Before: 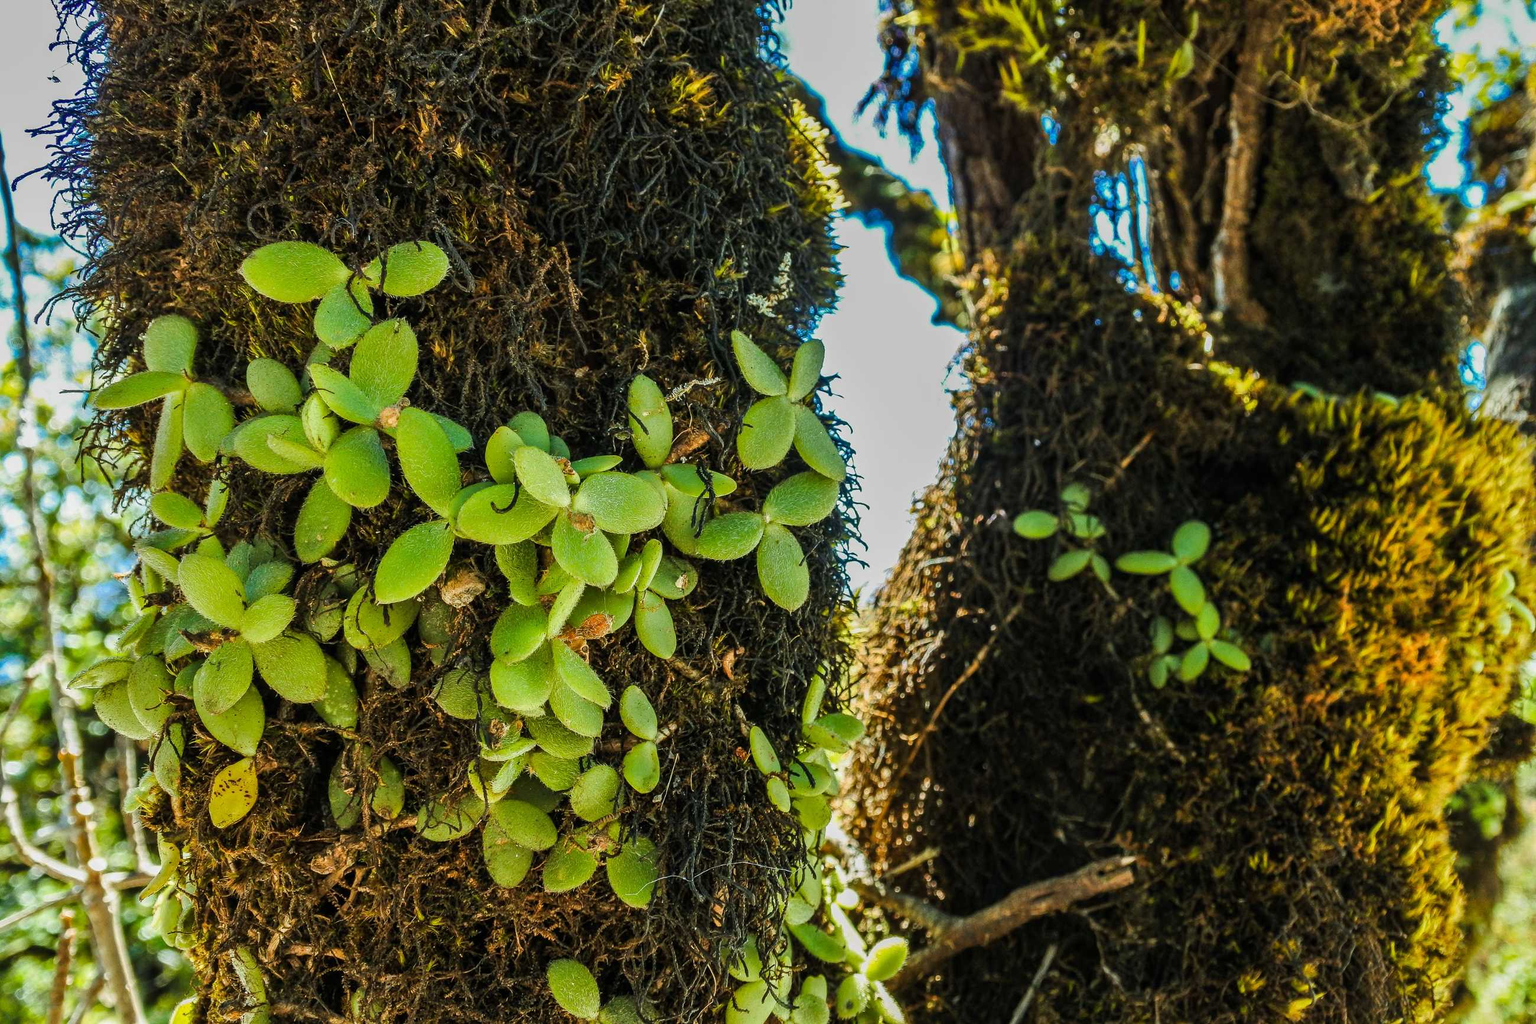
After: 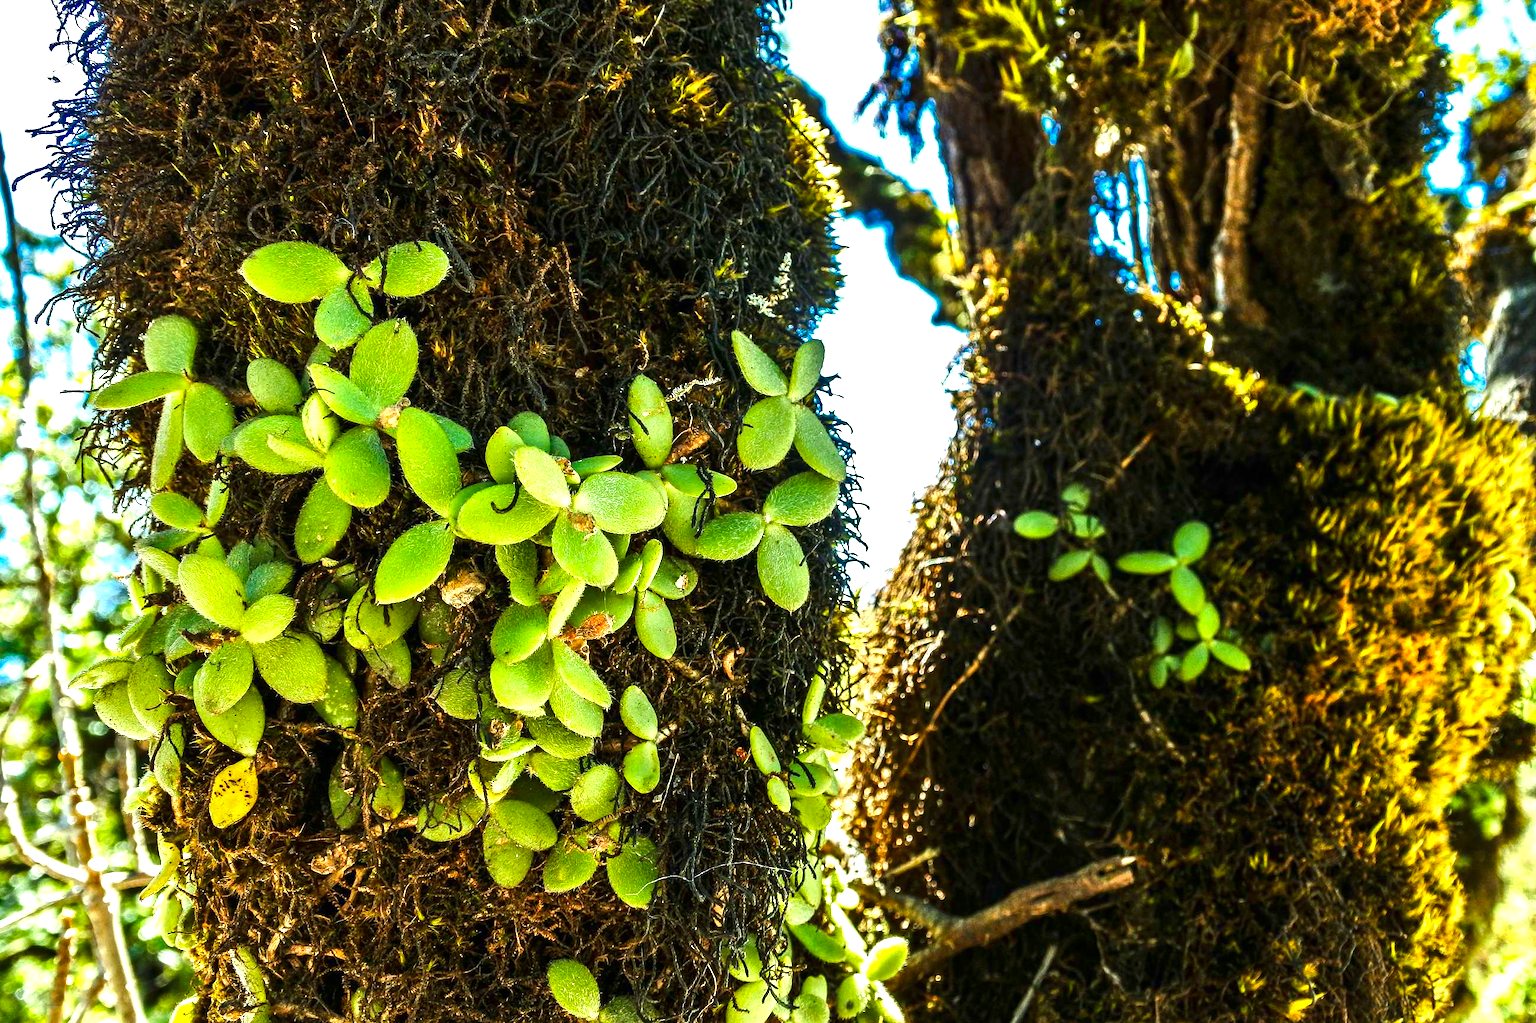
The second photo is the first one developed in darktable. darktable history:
exposure: black level correction 0, exposure 1.1 EV, compensate exposure bias true, compensate highlight preservation false
contrast brightness saturation: brightness -0.2, saturation 0.08
